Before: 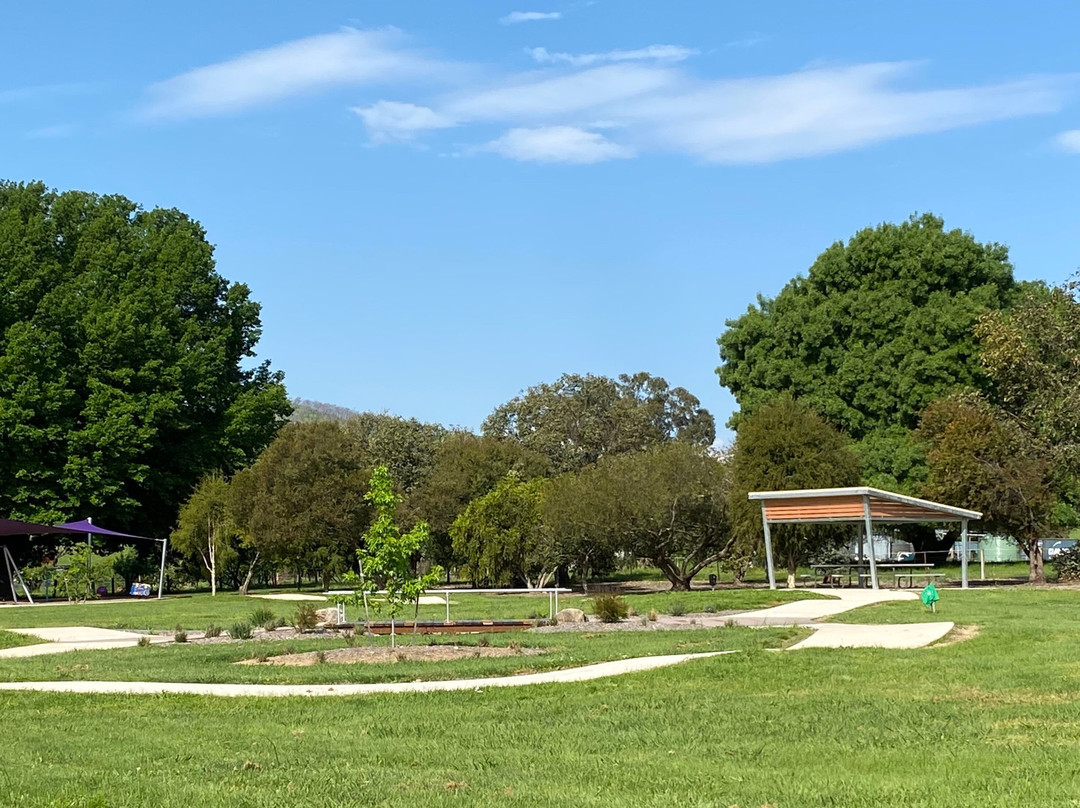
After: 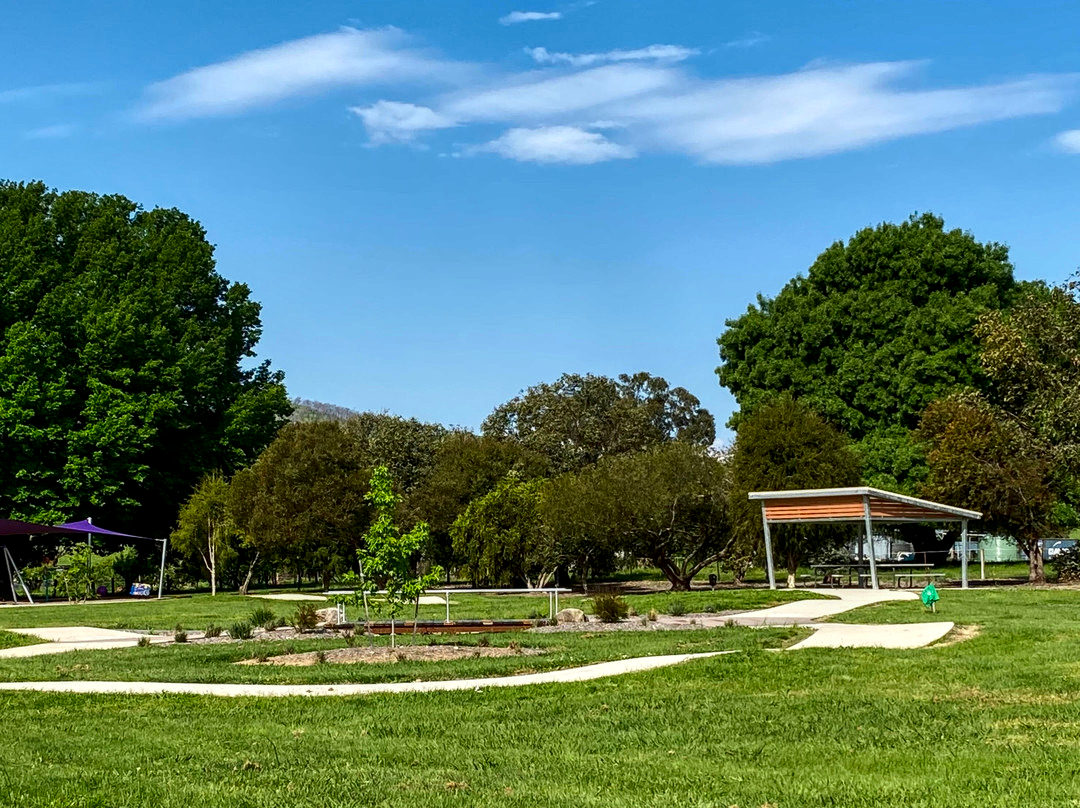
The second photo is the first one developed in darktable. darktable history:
shadows and highlights: low approximation 0.01, soften with gaussian
contrast brightness saturation: contrast 0.133, brightness -0.224, saturation 0.147
local contrast: on, module defaults
